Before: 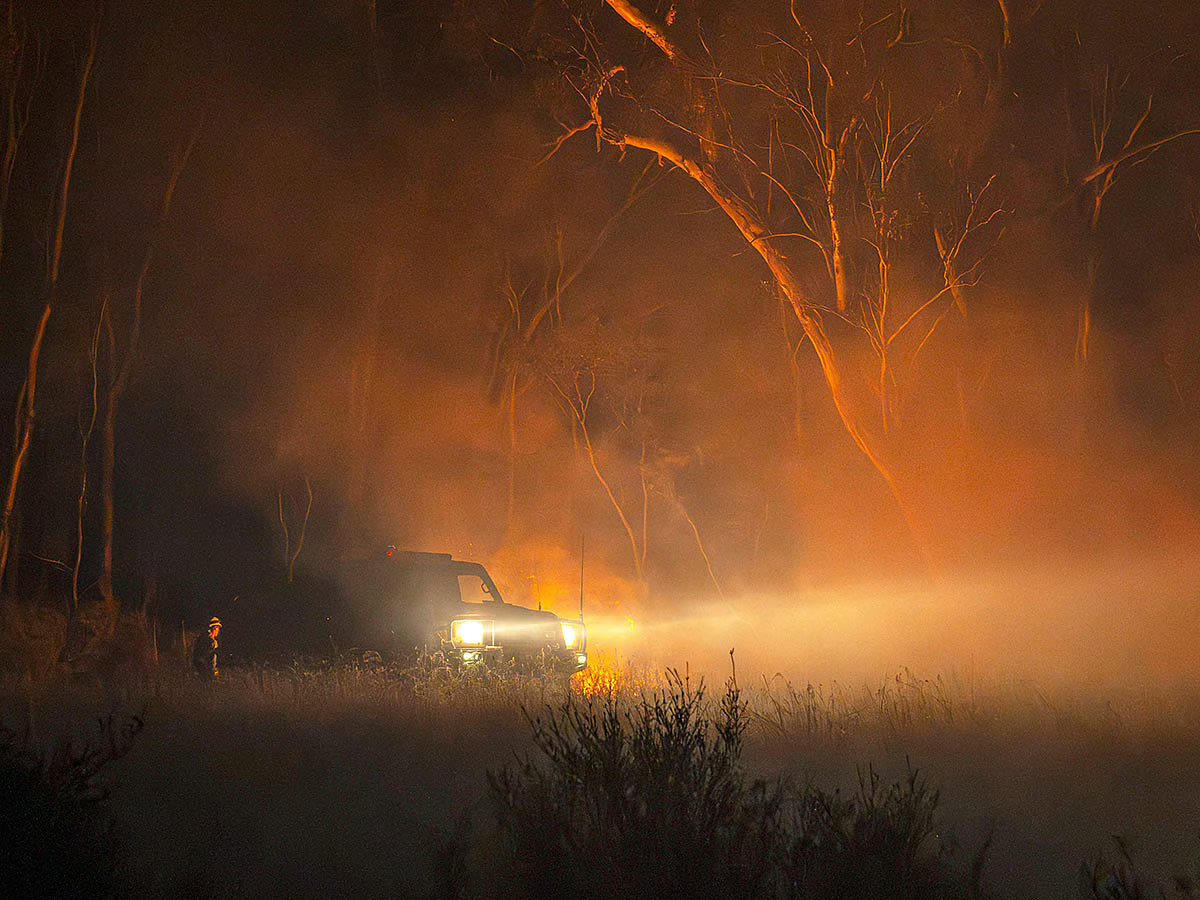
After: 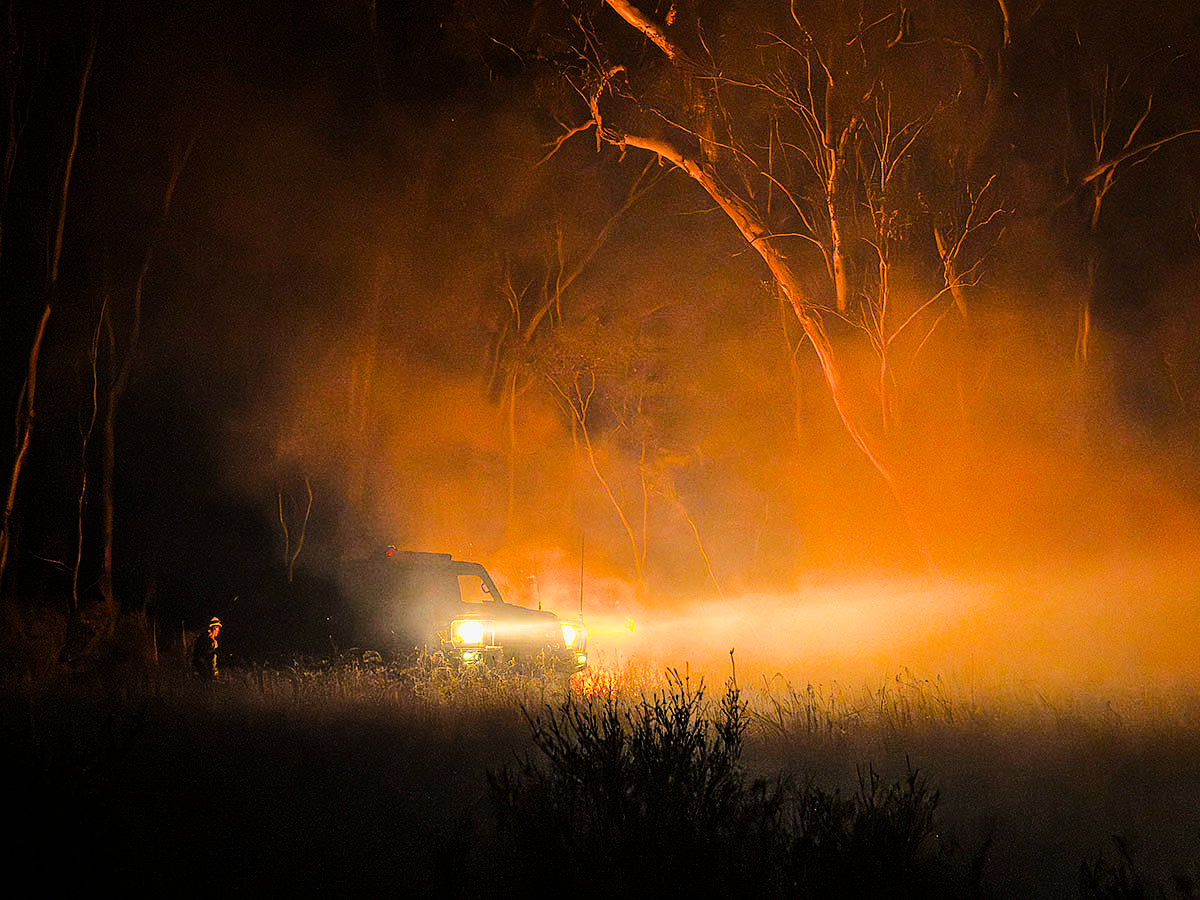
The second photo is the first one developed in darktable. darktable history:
tone equalizer: -8 EV -0.425 EV, -7 EV -0.406 EV, -6 EV -0.298 EV, -5 EV -0.246 EV, -3 EV 0.188 EV, -2 EV 0.312 EV, -1 EV 0.394 EV, +0 EV 0.416 EV, smoothing diameter 24.92%, edges refinement/feathering 13.32, preserve details guided filter
filmic rgb: black relative exposure -7.65 EV, white relative exposure 4.56 EV, threshold 3.03 EV, hardness 3.61, contrast 1.051, color science v6 (2022), enable highlight reconstruction true
color balance rgb: perceptual saturation grading › global saturation 18.673%, perceptual brilliance grading › highlights 17.048%, perceptual brilliance grading › mid-tones 32.173%, perceptual brilliance grading › shadows -30.775%, global vibrance 20%
